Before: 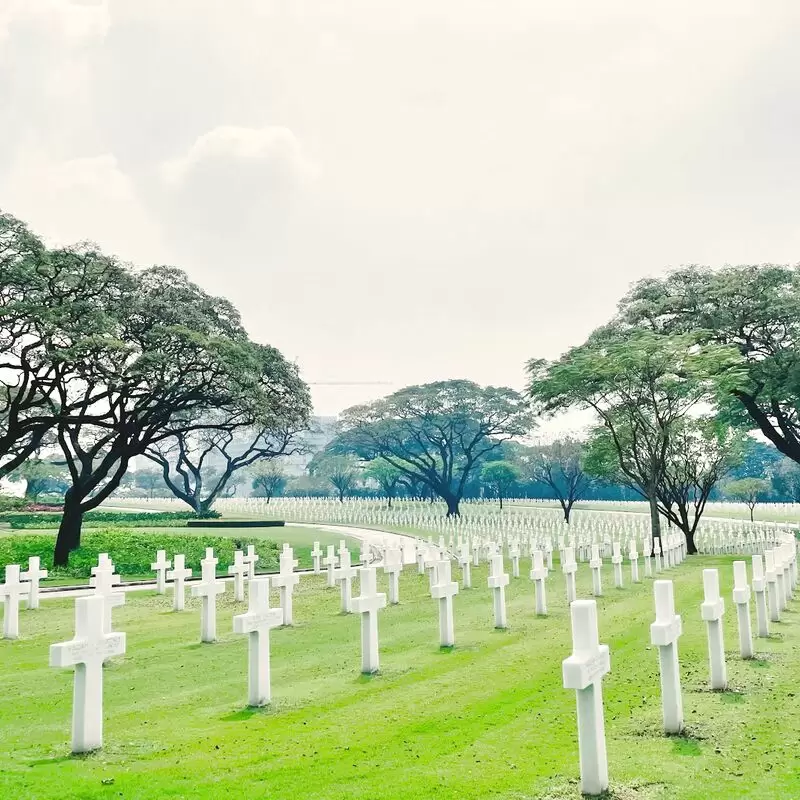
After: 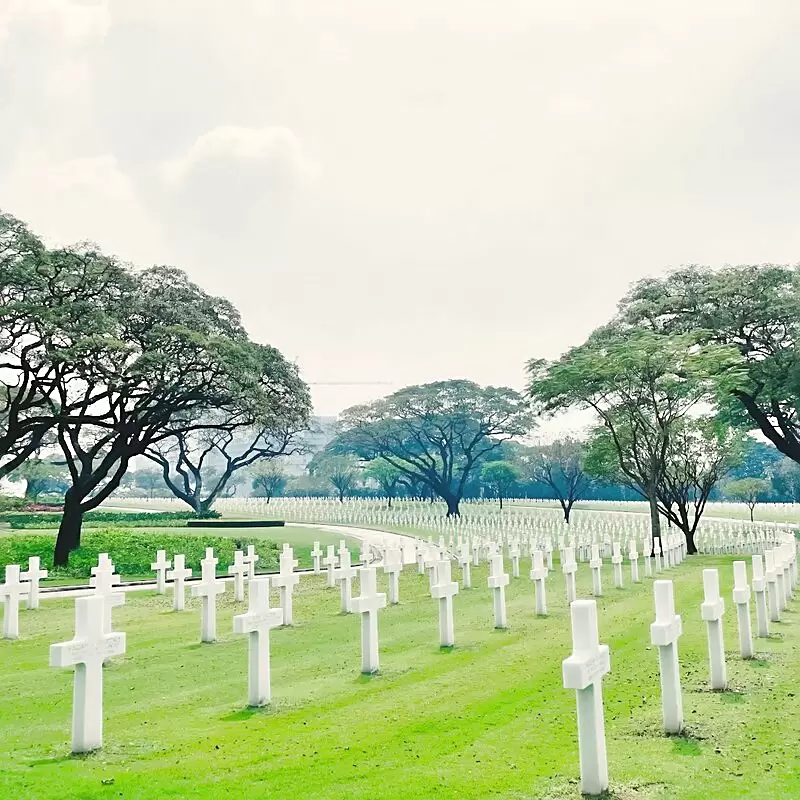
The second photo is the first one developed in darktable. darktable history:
contrast equalizer: octaves 7, y [[0.502, 0.505, 0.512, 0.529, 0.564, 0.588], [0.5 ×6], [0.502, 0.505, 0.512, 0.529, 0.564, 0.588], [0, 0.001, 0.001, 0.004, 0.008, 0.011], [0, 0.001, 0.001, 0.004, 0.008, 0.011]], mix -1
sharpen: on, module defaults
